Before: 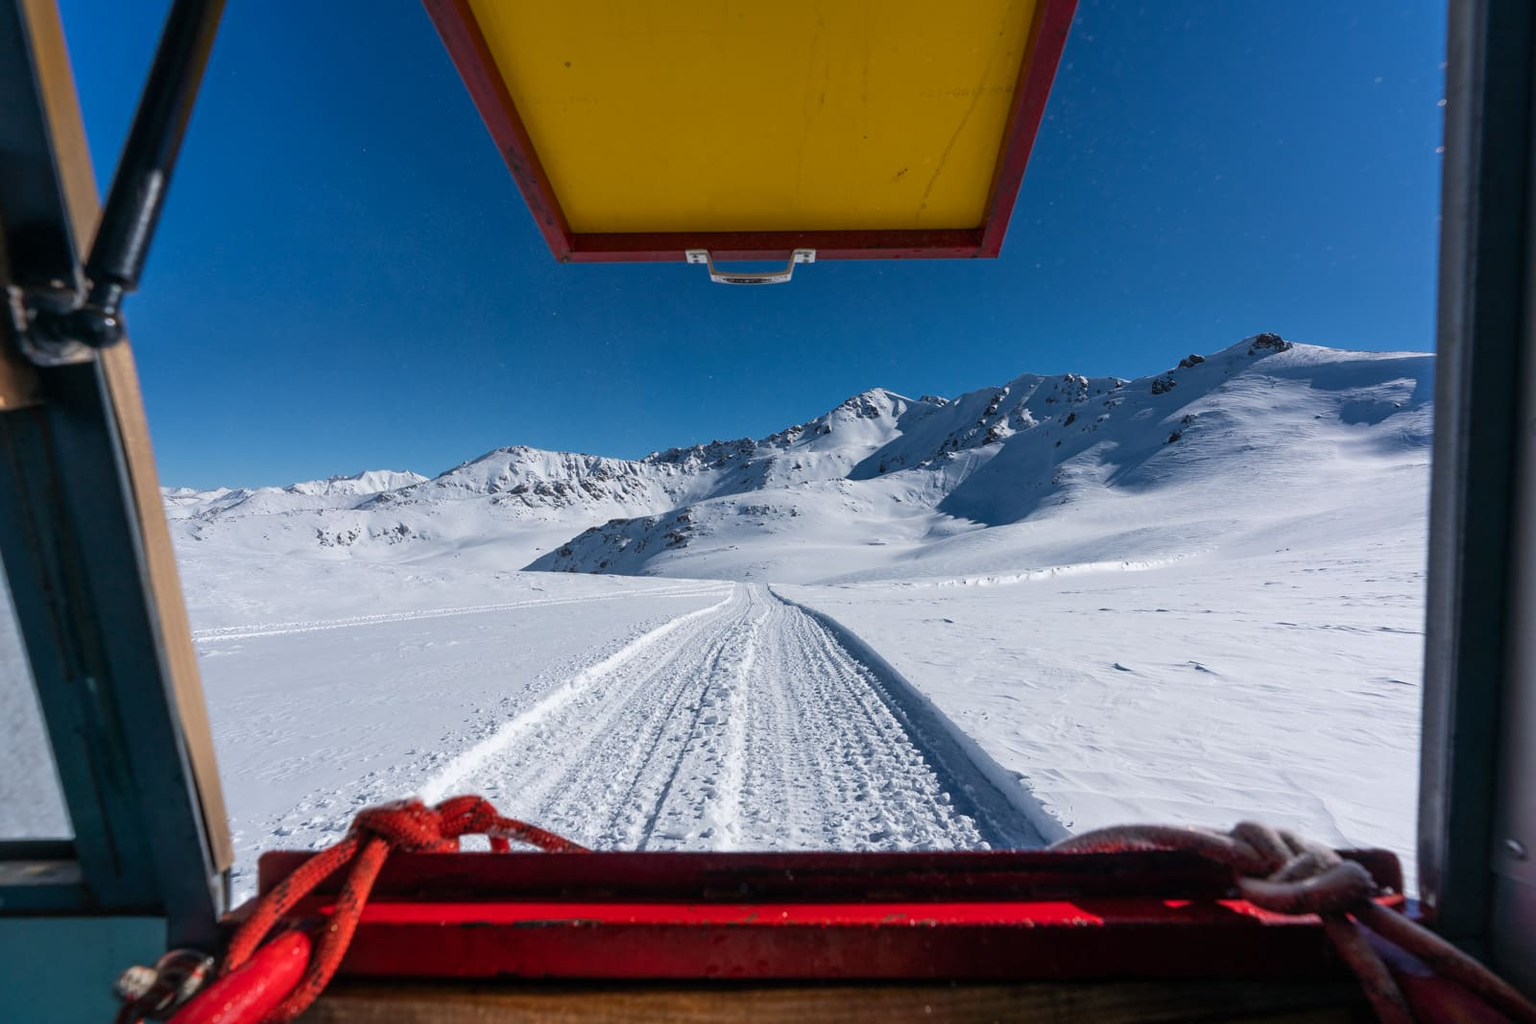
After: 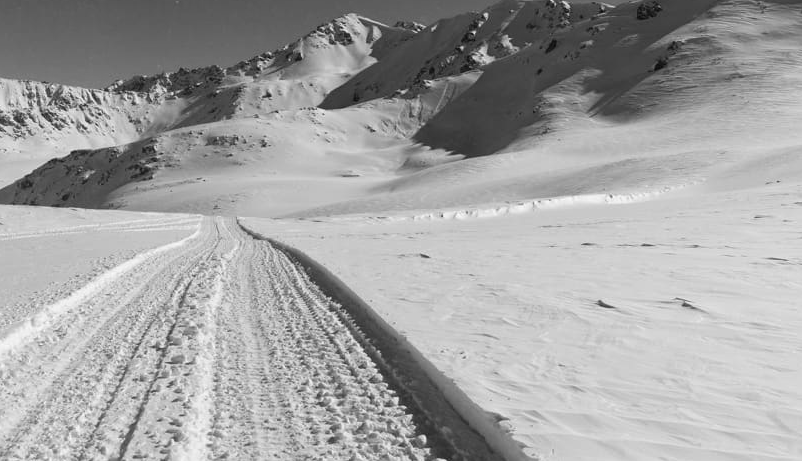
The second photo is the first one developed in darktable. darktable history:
color calibration: output gray [0.714, 0.278, 0, 0], illuminant as shot in camera, x 0.358, y 0.373, temperature 4628.91 K
crop: left 35.223%, top 36.709%, right 14.599%, bottom 20.02%
